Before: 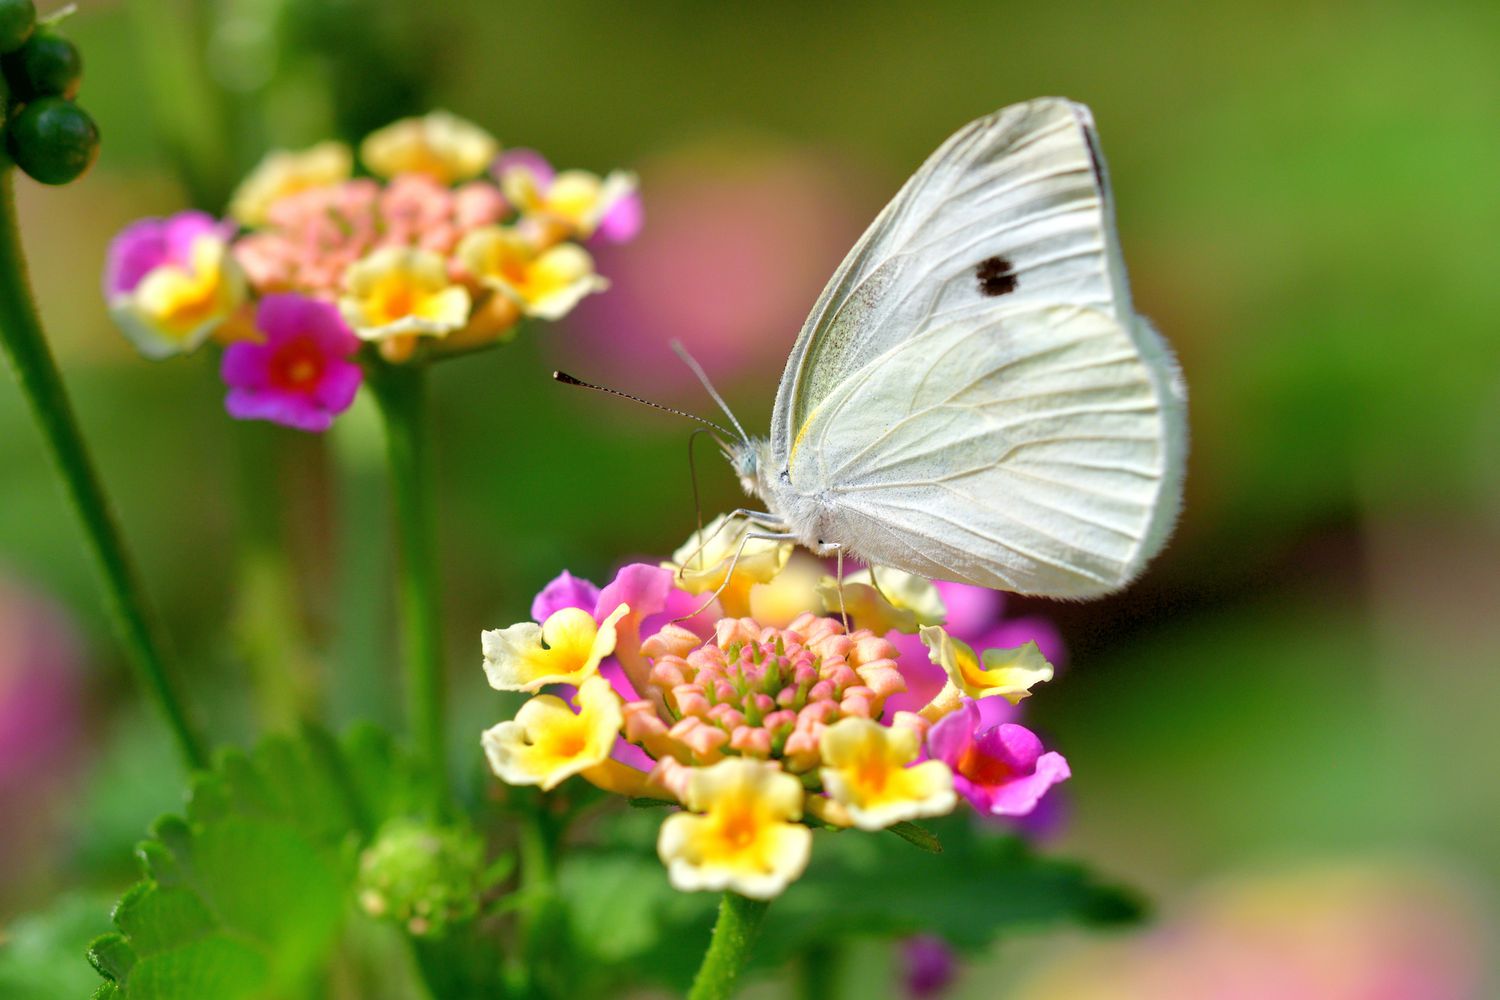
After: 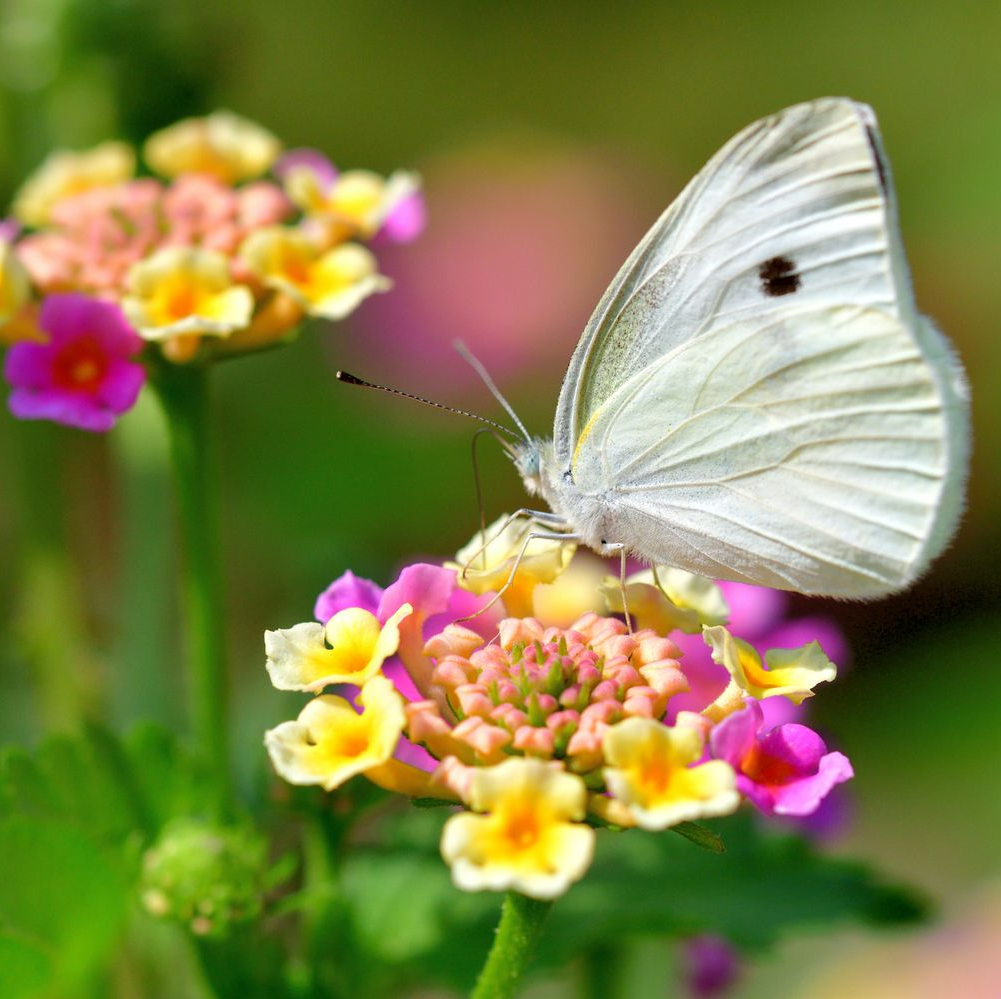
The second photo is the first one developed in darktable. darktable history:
crop and rotate: left 14.504%, right 18.712%
